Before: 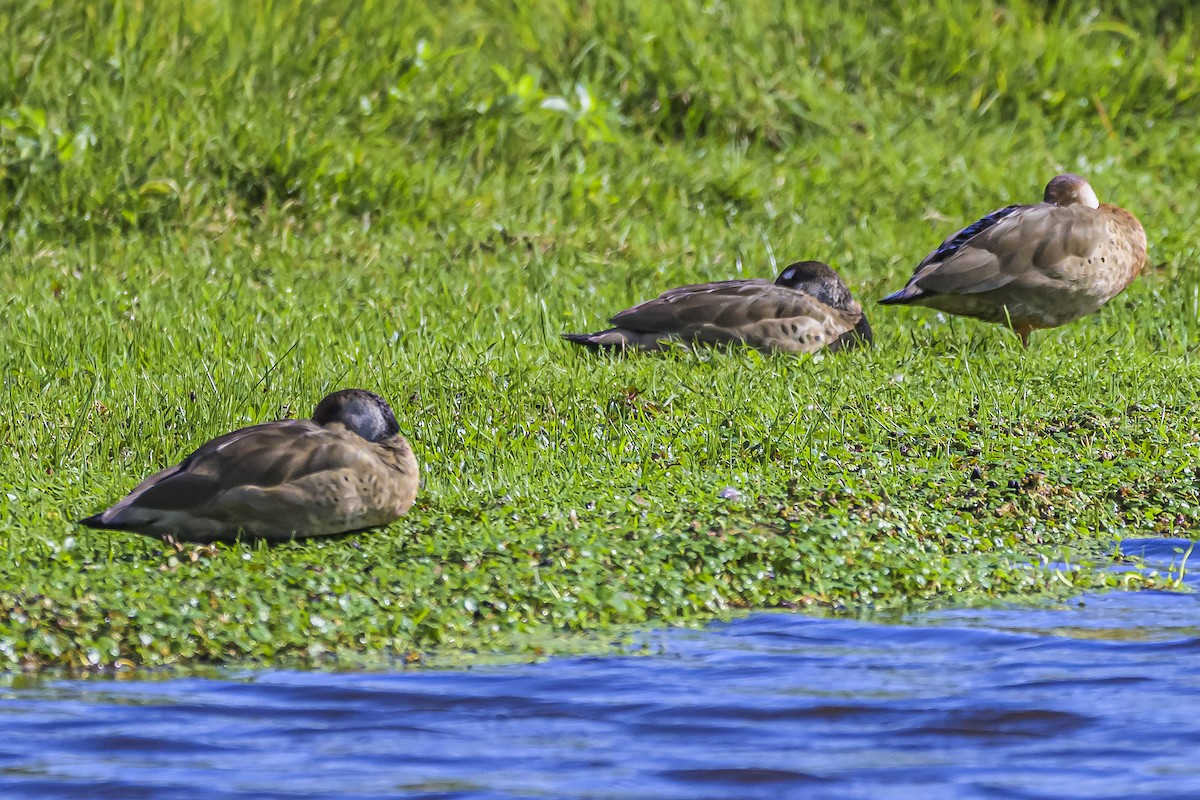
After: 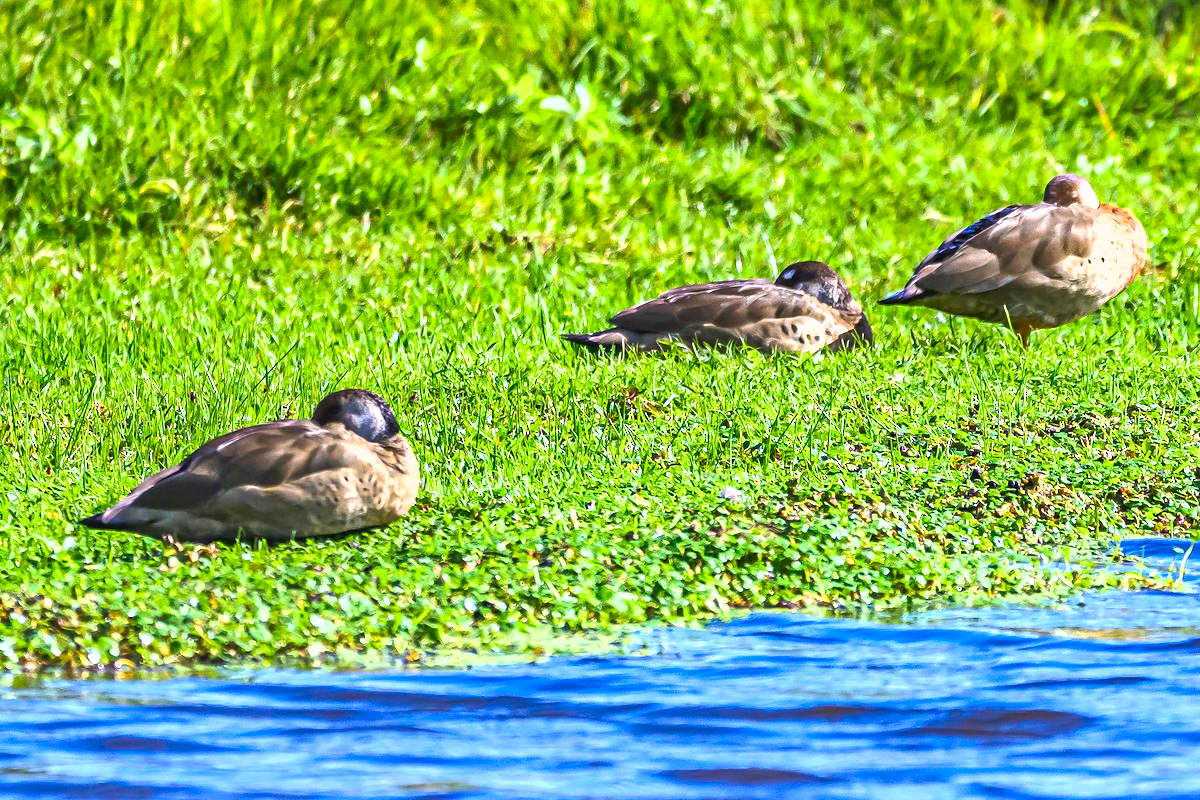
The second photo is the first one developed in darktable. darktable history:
exposure: black level correction 0, exposure 1.2 EV, compensate highlight preservation false
color balance rgb: perceptual saturation grading › global saturation 10.171%
shadows and highlights: soften with gaussian
